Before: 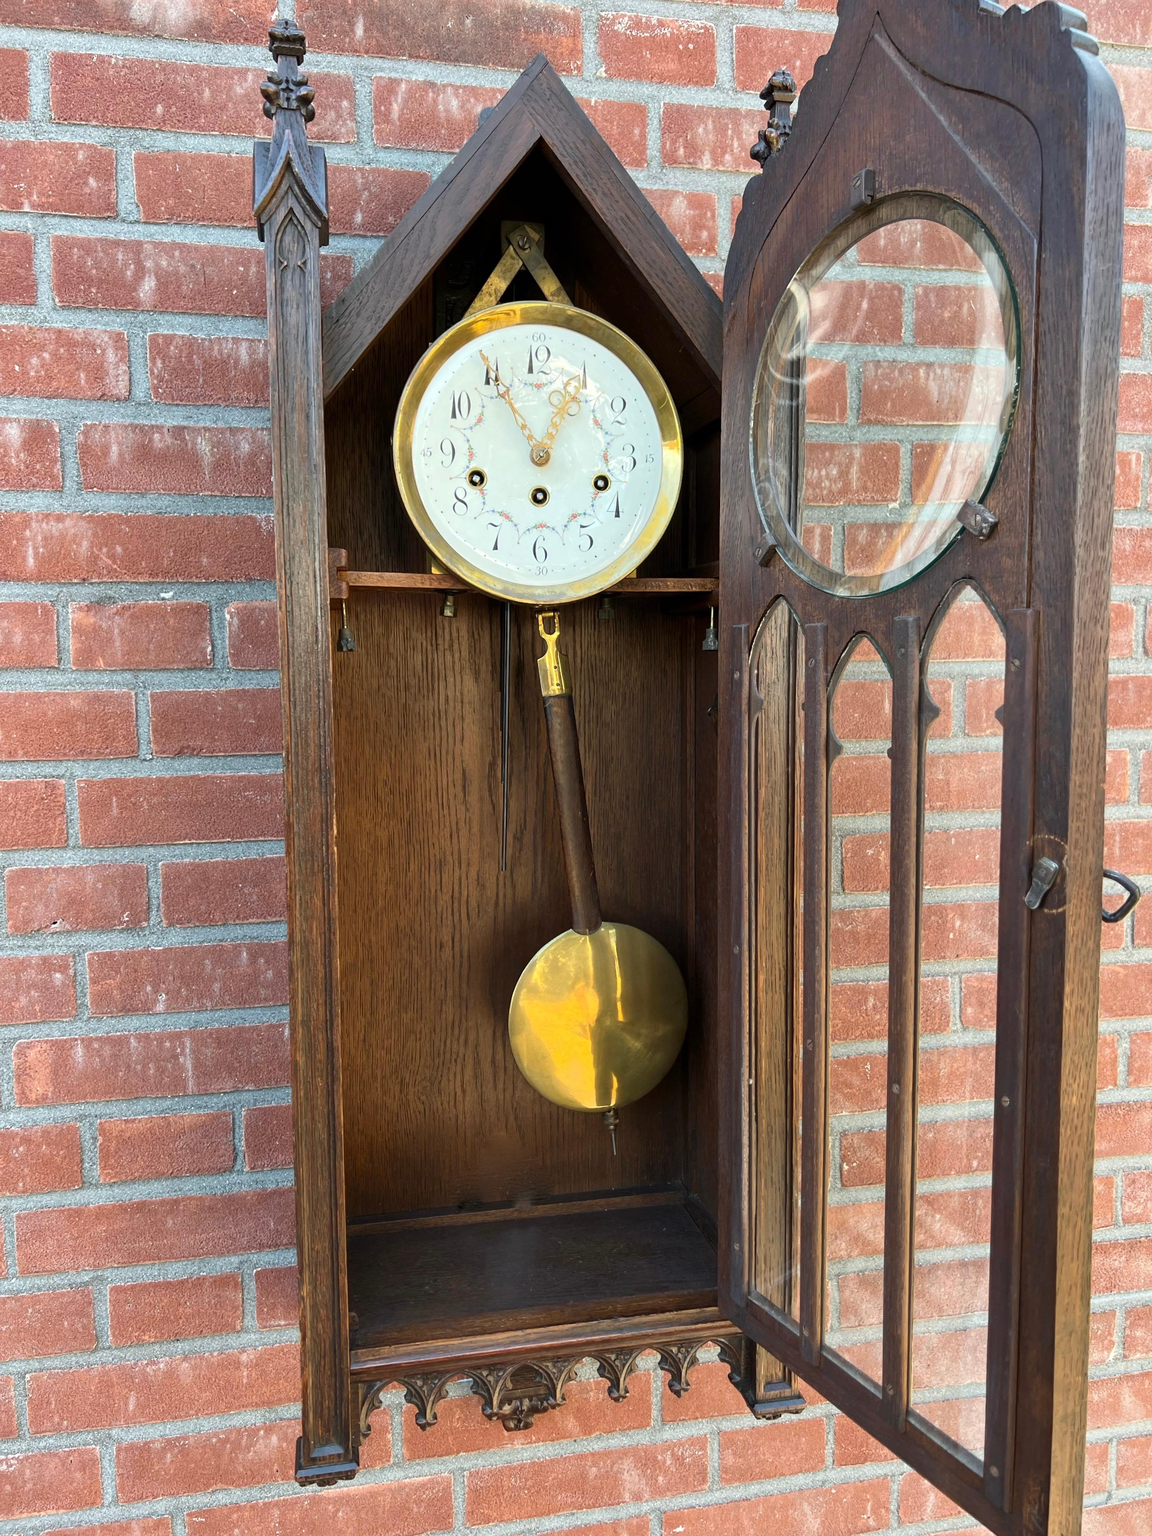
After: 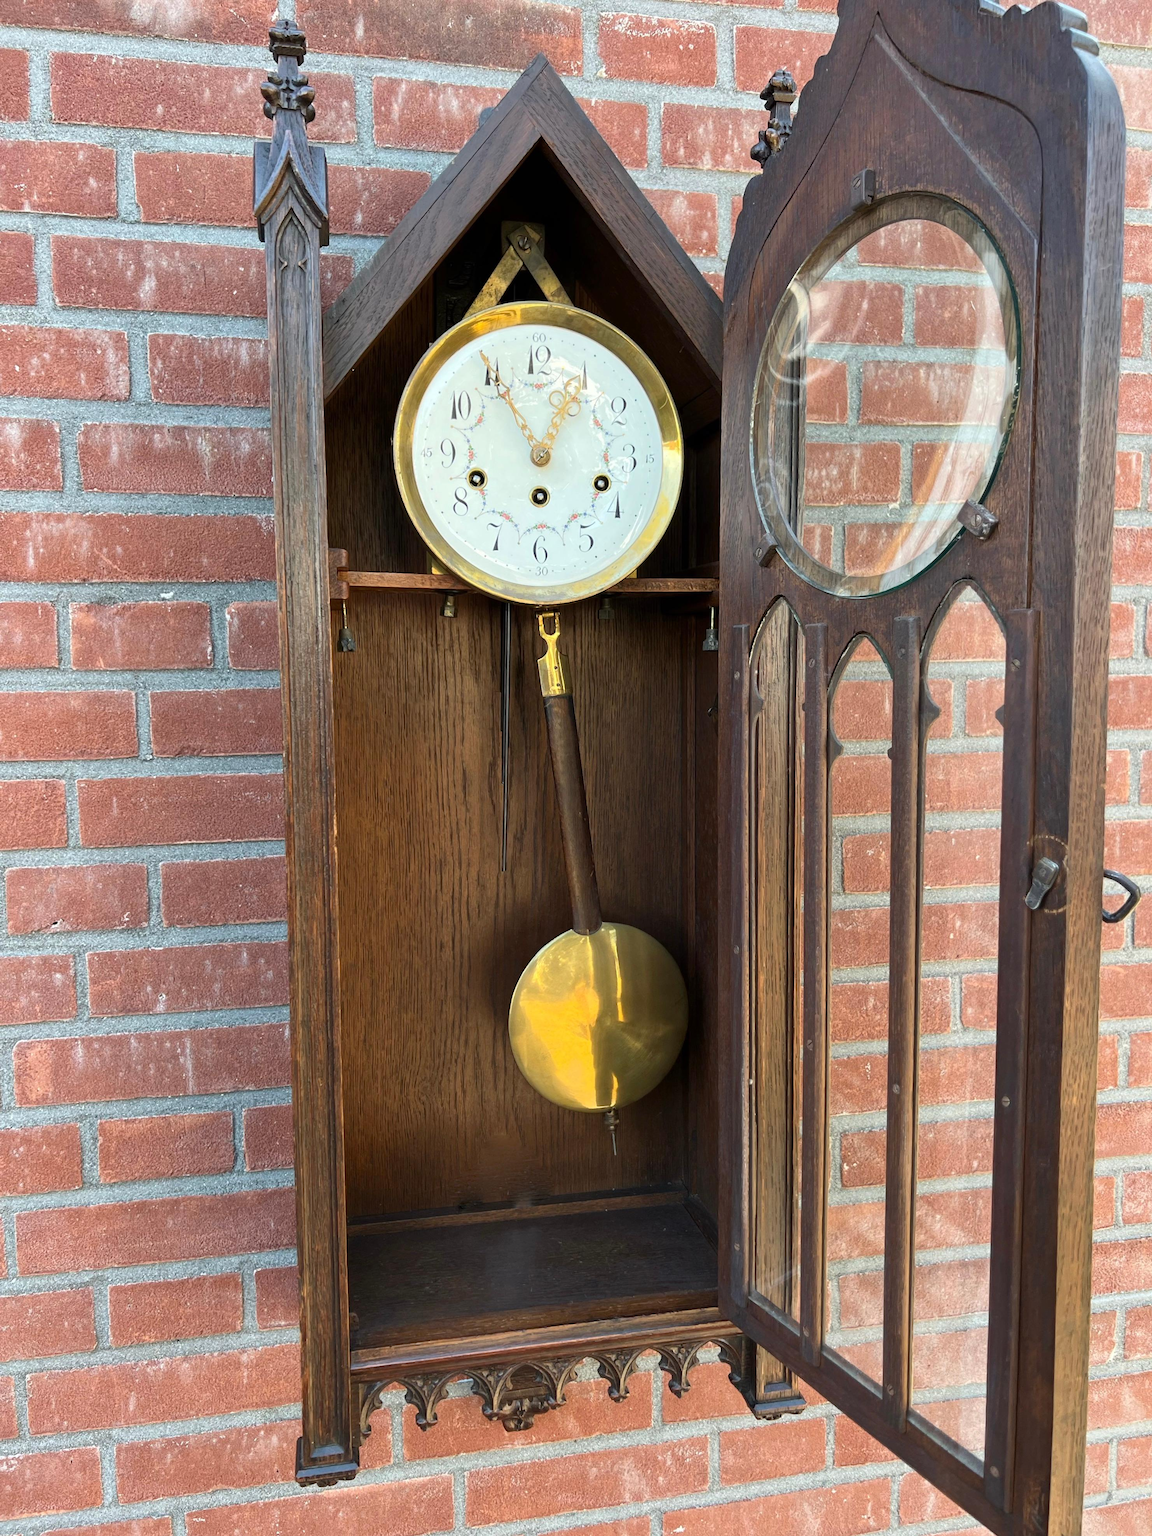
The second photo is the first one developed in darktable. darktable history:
color correction: highlights a* 0.058, highlights b* -0.489
